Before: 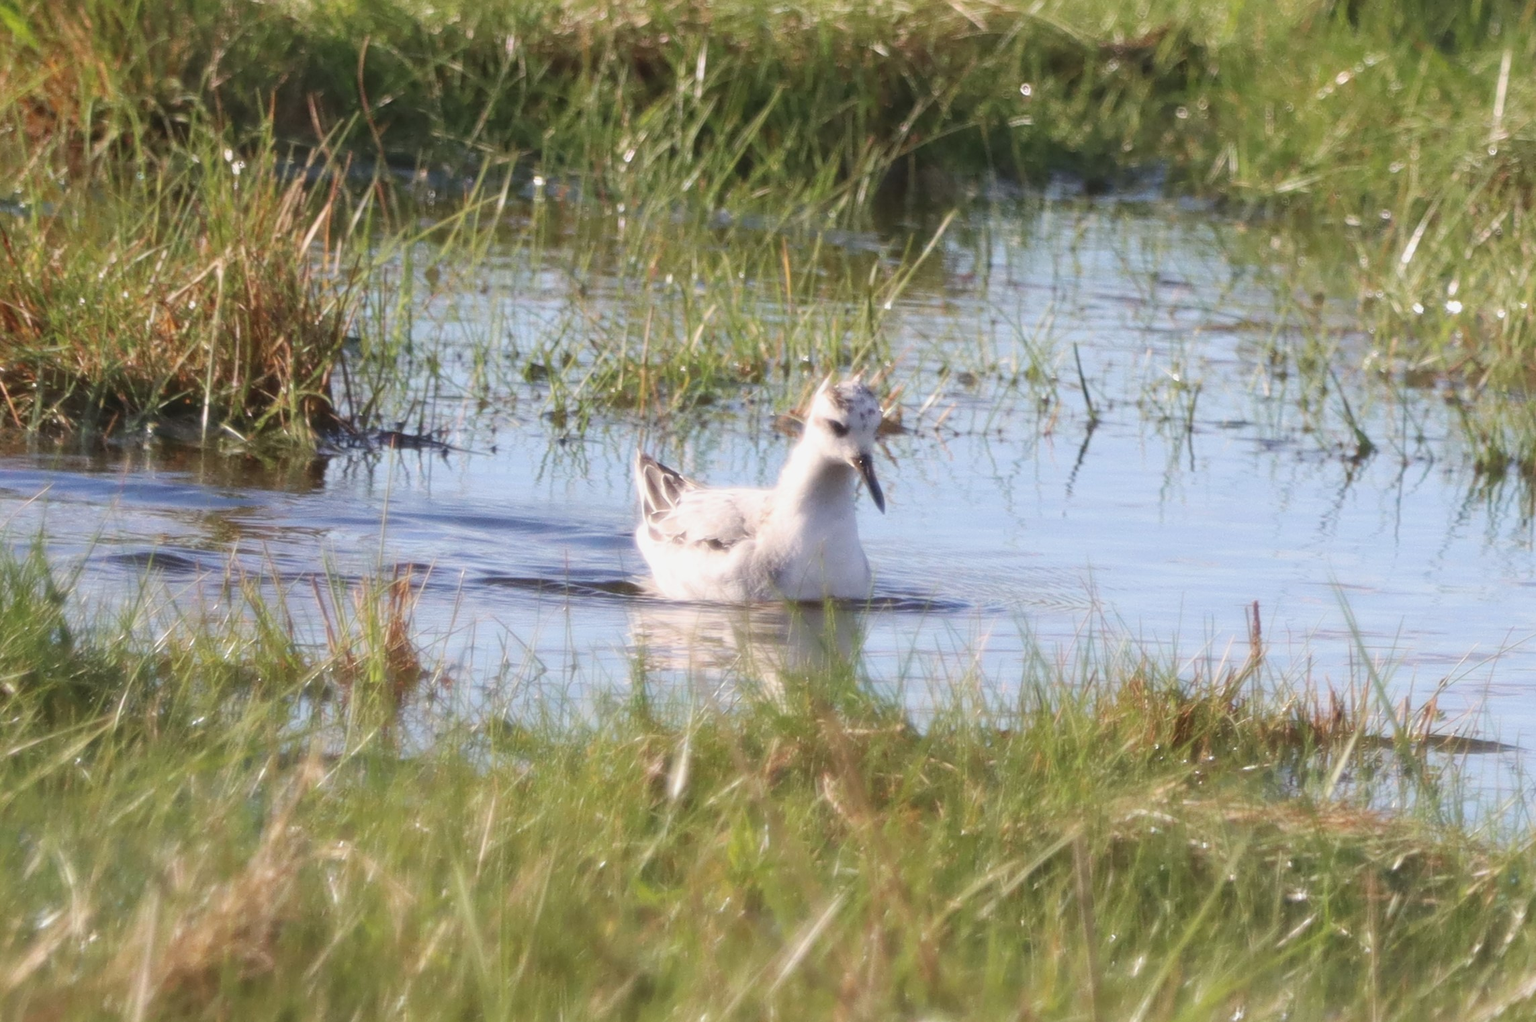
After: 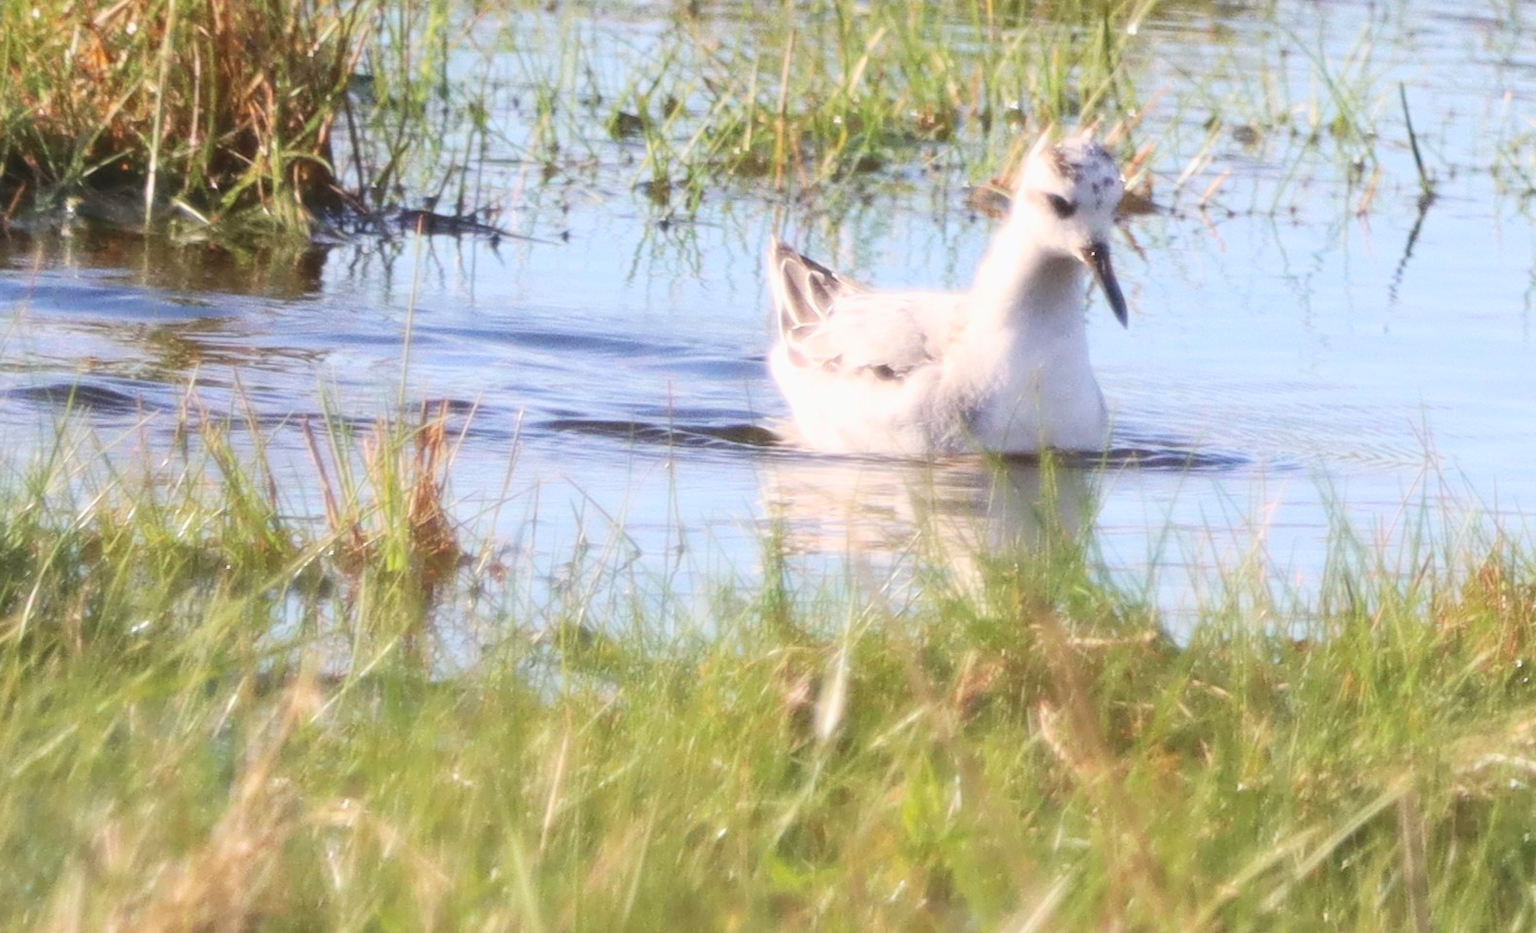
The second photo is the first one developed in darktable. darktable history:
contrast brightness saturation: contrast 0.197, brightness 0.158, saturation 0.218
crop: left 6.574%, top 27.978%, right 23.863%, bottom 8.524%
